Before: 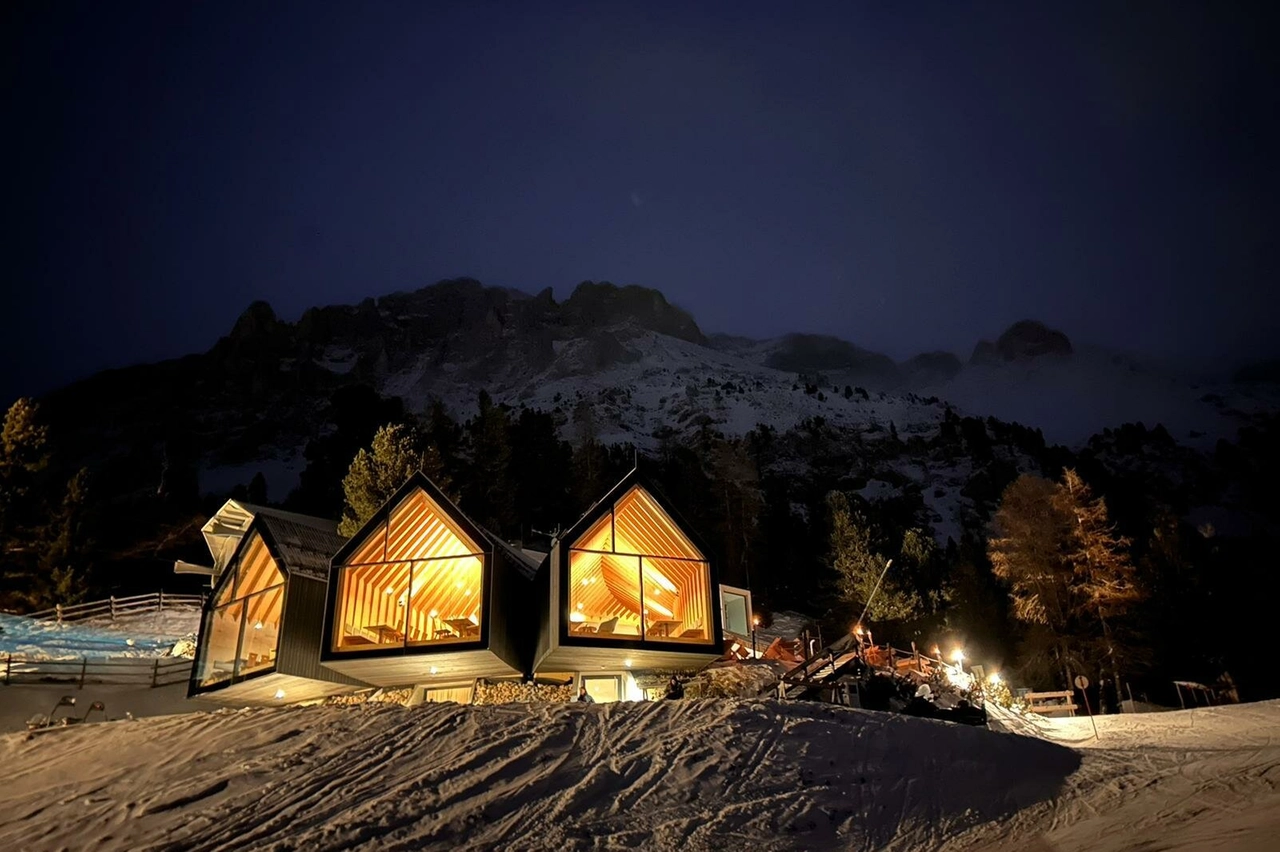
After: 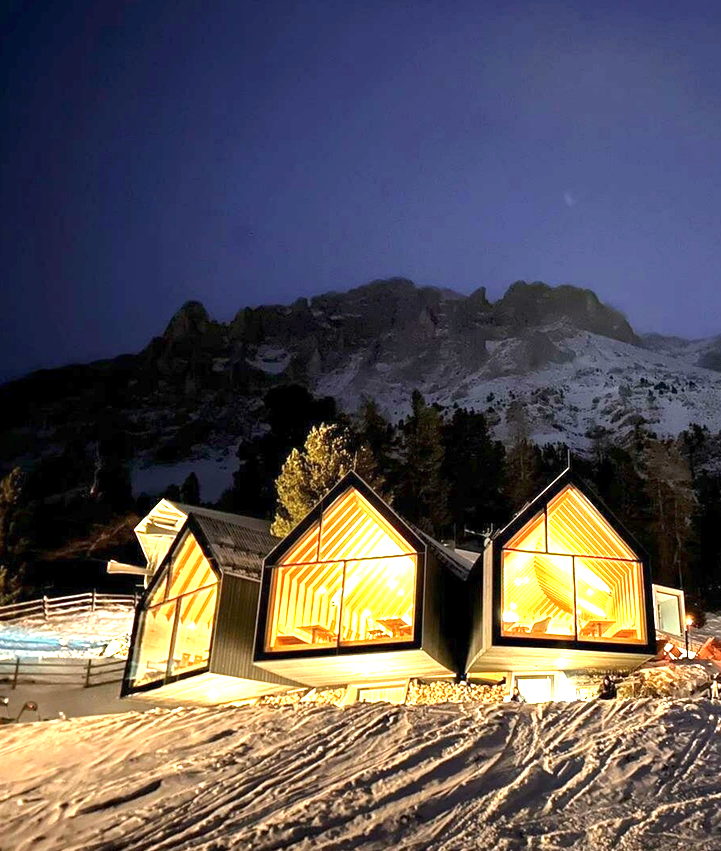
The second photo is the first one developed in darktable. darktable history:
exposure: exposure 1.998 EV, compensate exposure bias true, compensate highlight preservation false
tone equalizer: mask exposure compensation -0.49 EV
crop: left 5.274%, right 38.394%
